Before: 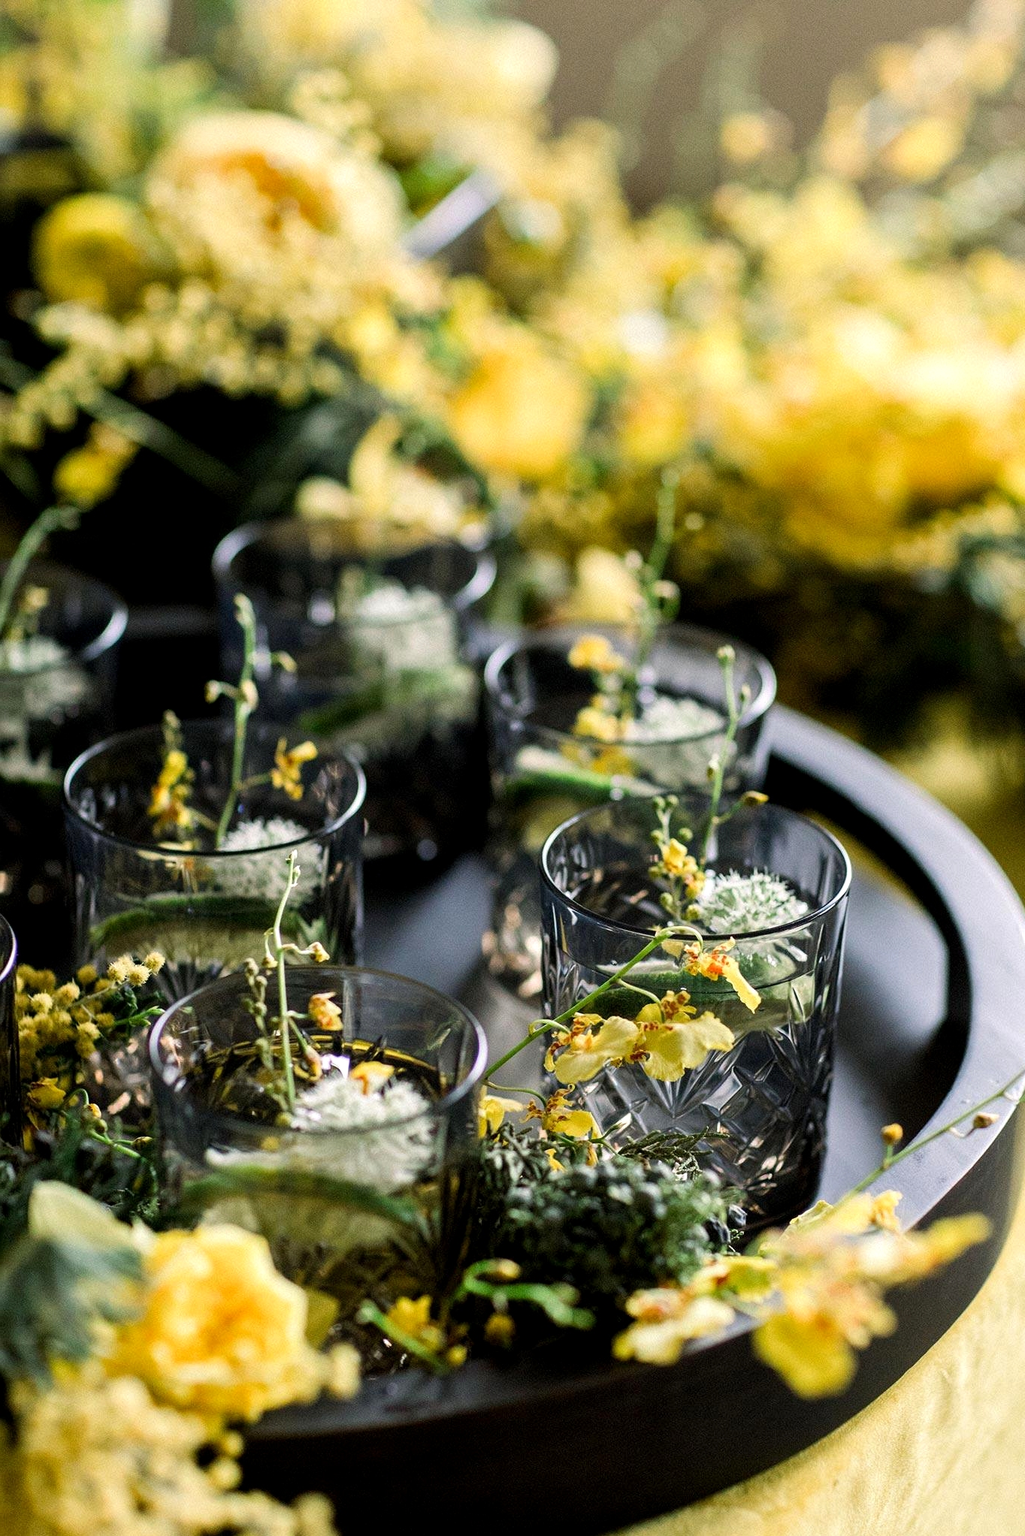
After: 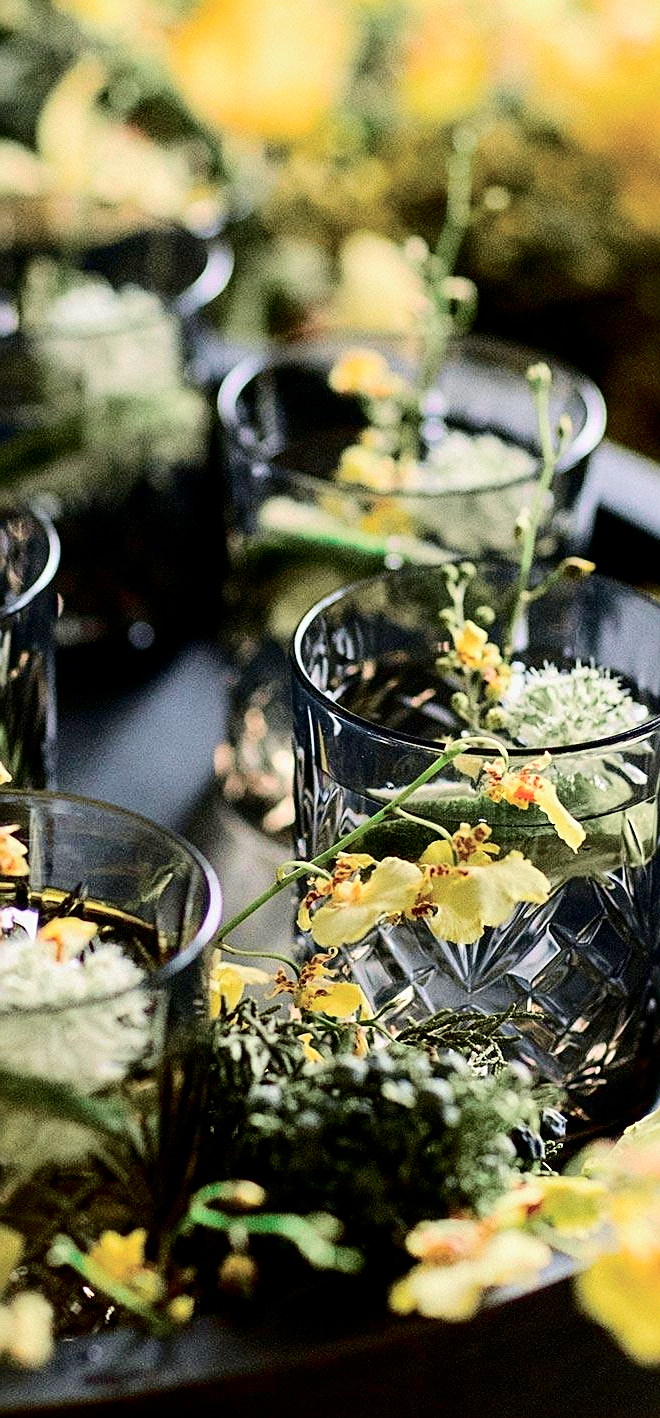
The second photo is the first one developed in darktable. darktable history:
exposure: exposure 0.348 EV, compensate highlight preservation false
crop: left 31.343%, top 24.289%, right 20.269%, bottom 6.33%
tone curve: curves: ch0 [(0, 0) (0.049, 0.01) (0.154, 0.081) (0.491, 0.519) (0.748, 0.765) (1, 0.919)]; ch1 [(0, 0) (0.172, 0.123) (0.317, 0.272) (0.401, 0.422) (0.499, 0.497) (0.531, 0.54) (0.615, 0.603) (0.741, 0.783) (1, 1)]; ch2 [(0, 0) (0.411, 0.424) (0.483, 0.478) (0.544, 0.56) (0.686, 0.638) (1, 1)], color space Lab, independent channels, preserve colors none
sharpen: on, module defaults
